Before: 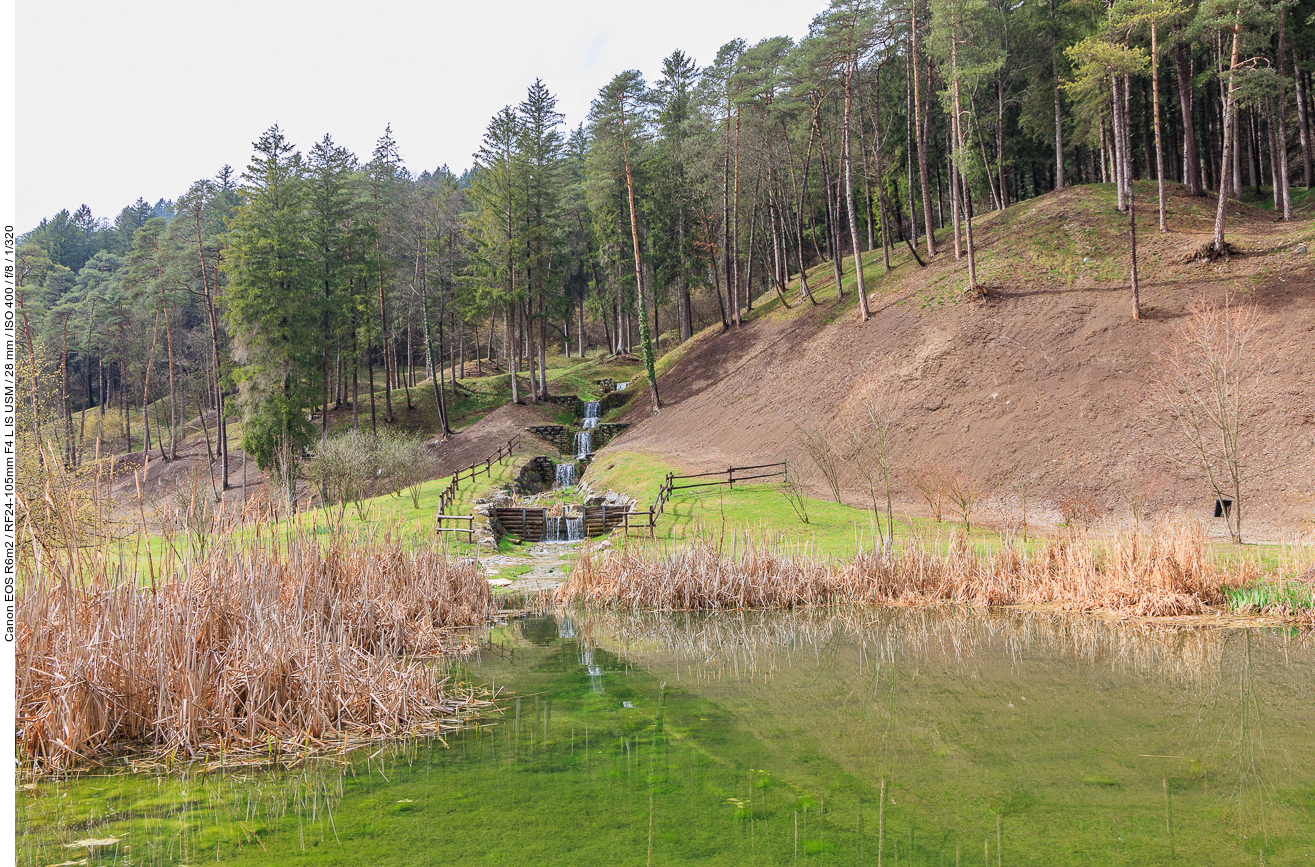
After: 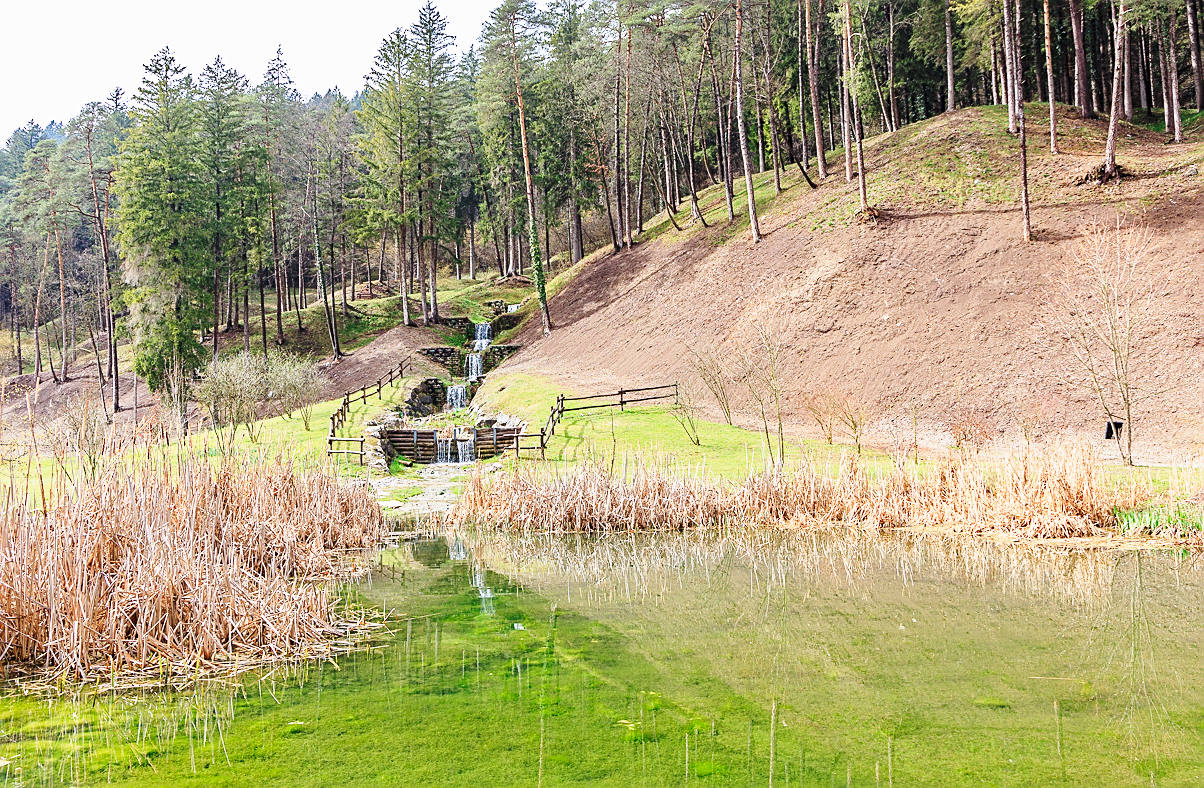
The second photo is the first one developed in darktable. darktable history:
base curve: curves: ch0 [(0, 0) (0.028, 0.03) (0.121, 0.232) (0.46, 0.748) (0.859, 0.968) (1, 1)], preserve colors none
crop and rotate: left 8.407%, top 9.018%
sharpen: on, module defaults
